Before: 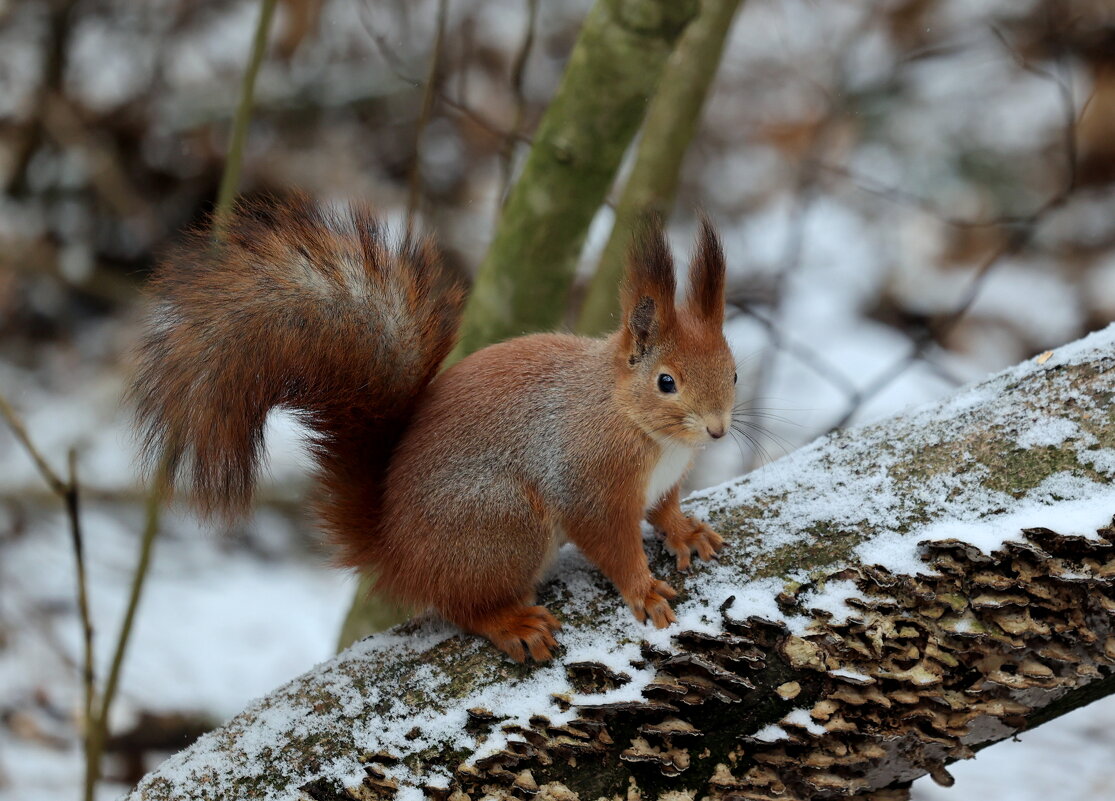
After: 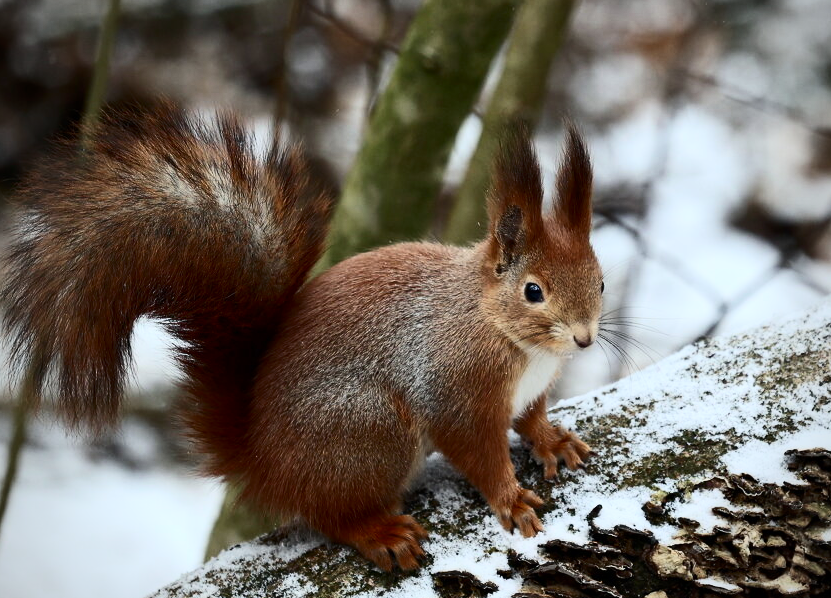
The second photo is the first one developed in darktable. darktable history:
vignetting: fall-off radius 60.88%
crop and rotate: left 11.93%, top 11.403%, right 13.532%, bottom 13.91%
contrast brightness saturation: contrast 0.389, brightness 0.105
